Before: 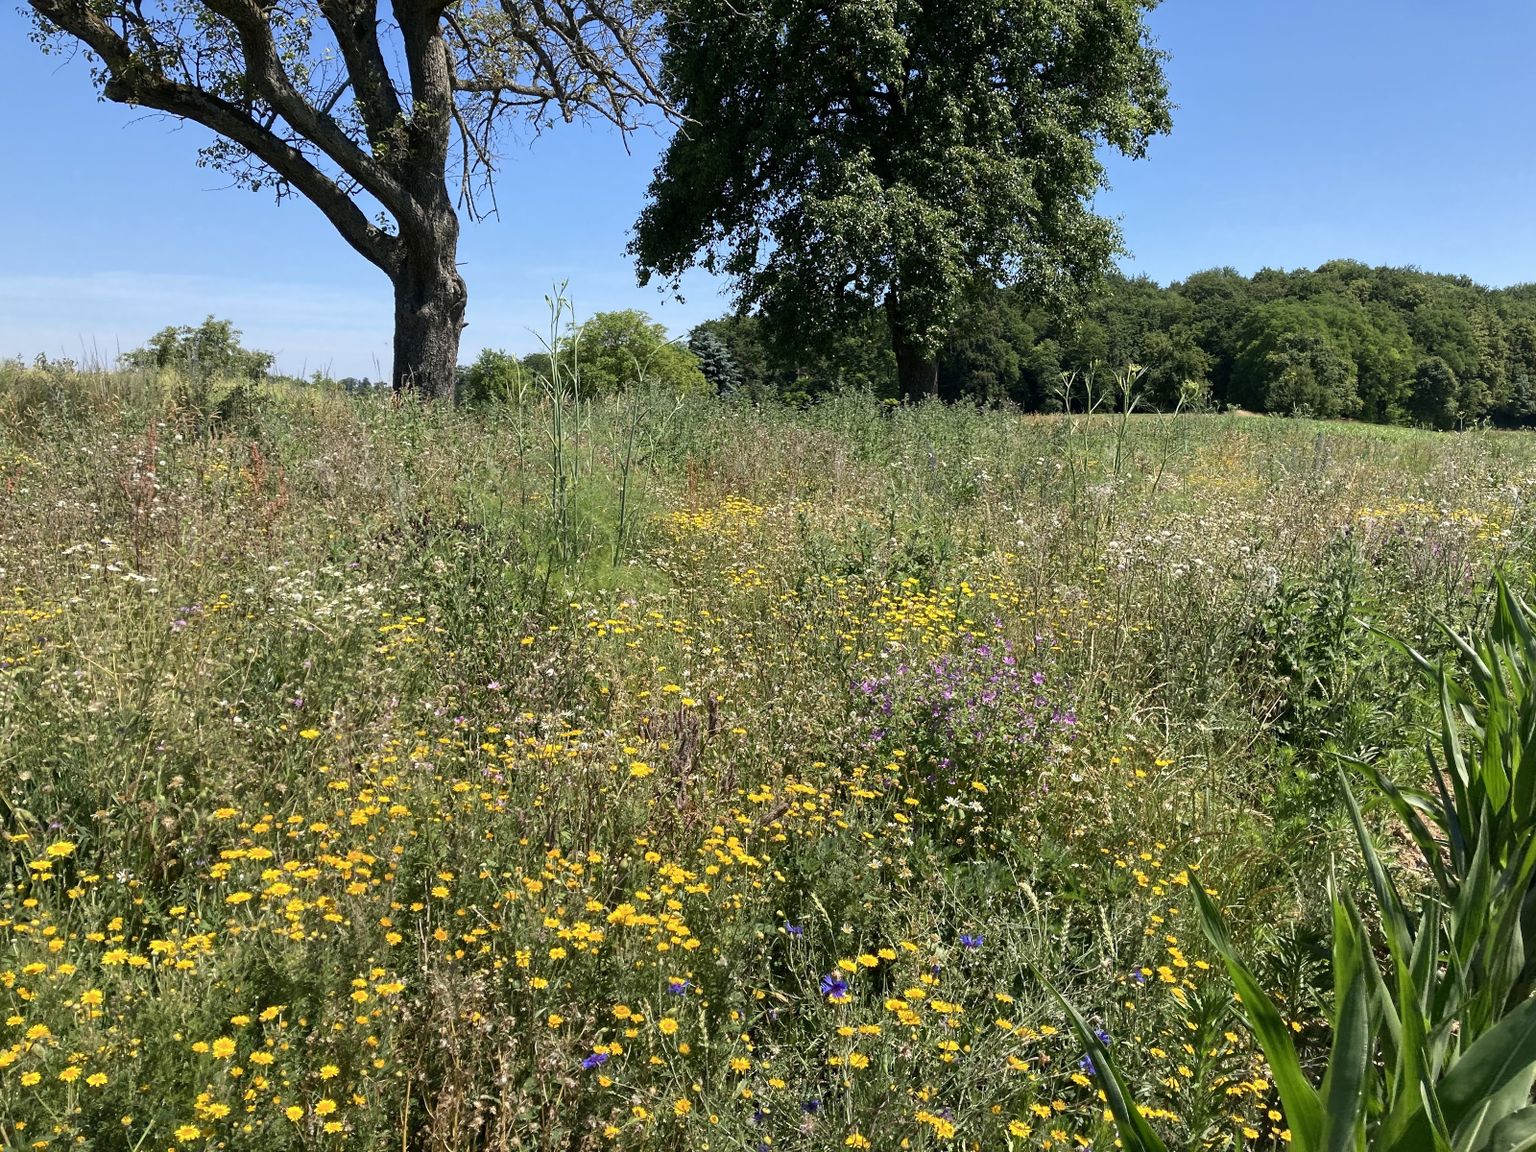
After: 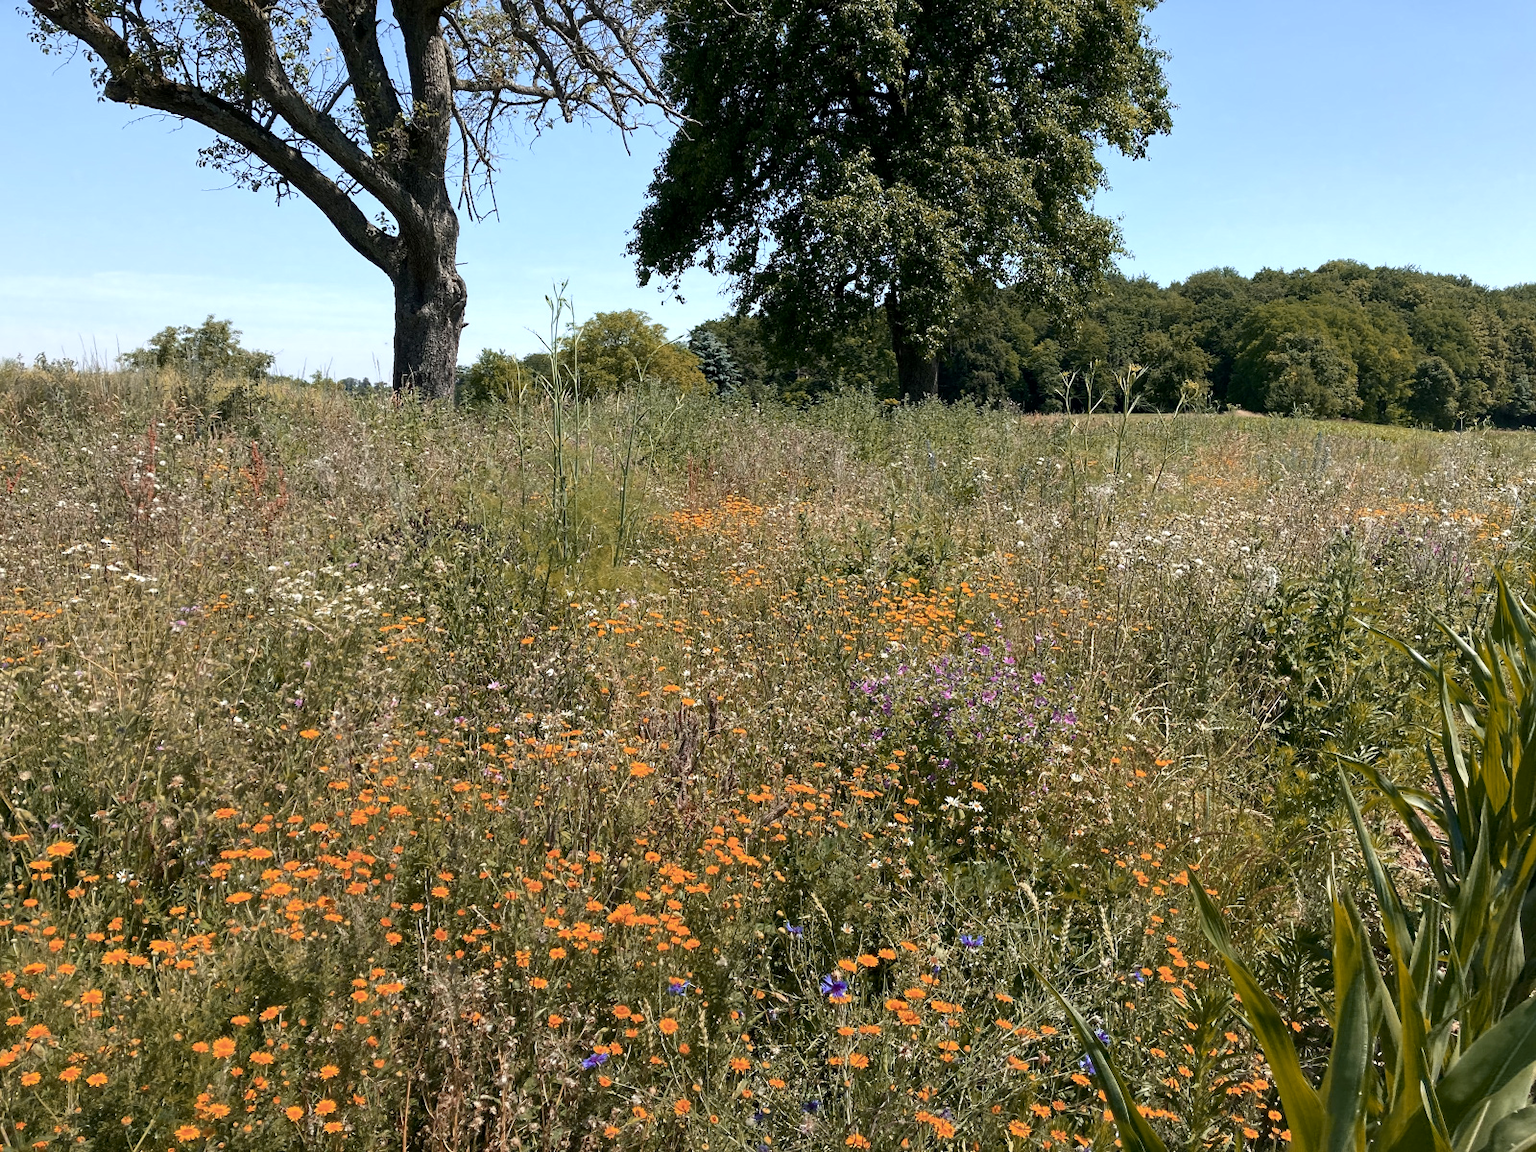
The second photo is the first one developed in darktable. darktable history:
exposure: black level correction 0.001, exposure 0.296 EV, compensate highlight preservation false
color zones: curves: ch0 [(0, 0.299) (0.25, 0.383) (0.456, 0.352) (0.736, 0.571)]; ch1 [(0, 0.63) (0.151, 0.568) (0.254, 0.416) (0.47, 0.558) (0.732, 0.37) (0.909, 0.492)]; ch2 [(0.004, 0.604) (0.158, 0.443) (0.257, 0.403) (0.761, 0.468)]
